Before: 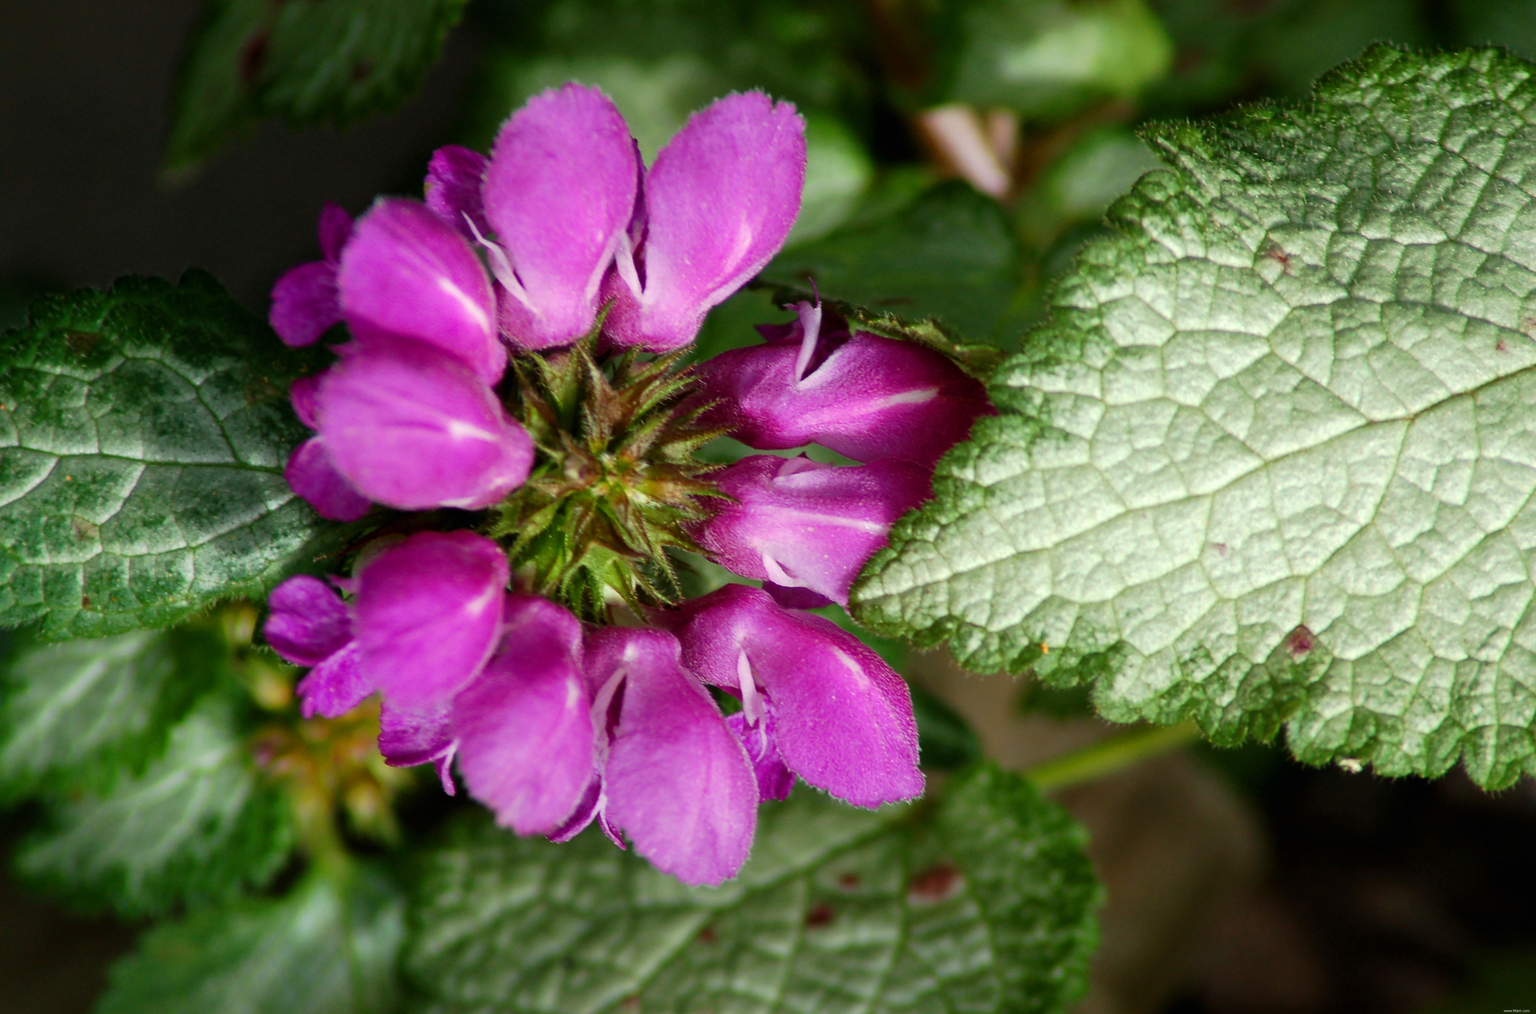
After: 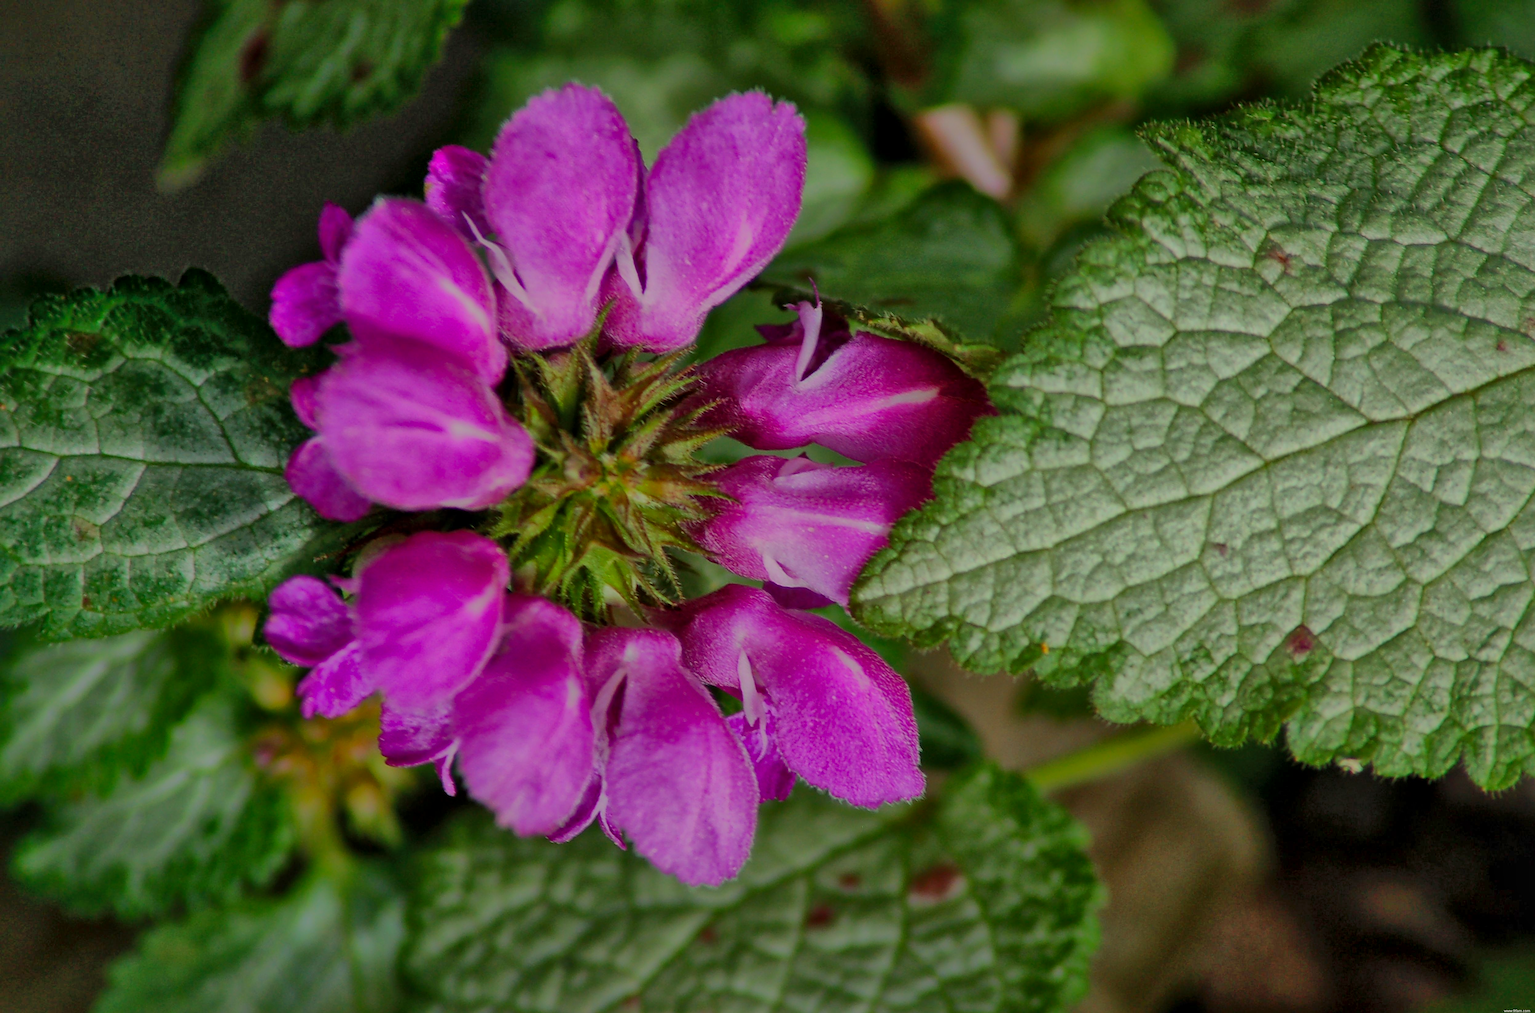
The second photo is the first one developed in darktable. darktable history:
shadows and highlights: shadows 60, highlights -60.23, soften with gaussian
global tonemap: drago (1, 100), detail 1
sharpen: on, module defaults
